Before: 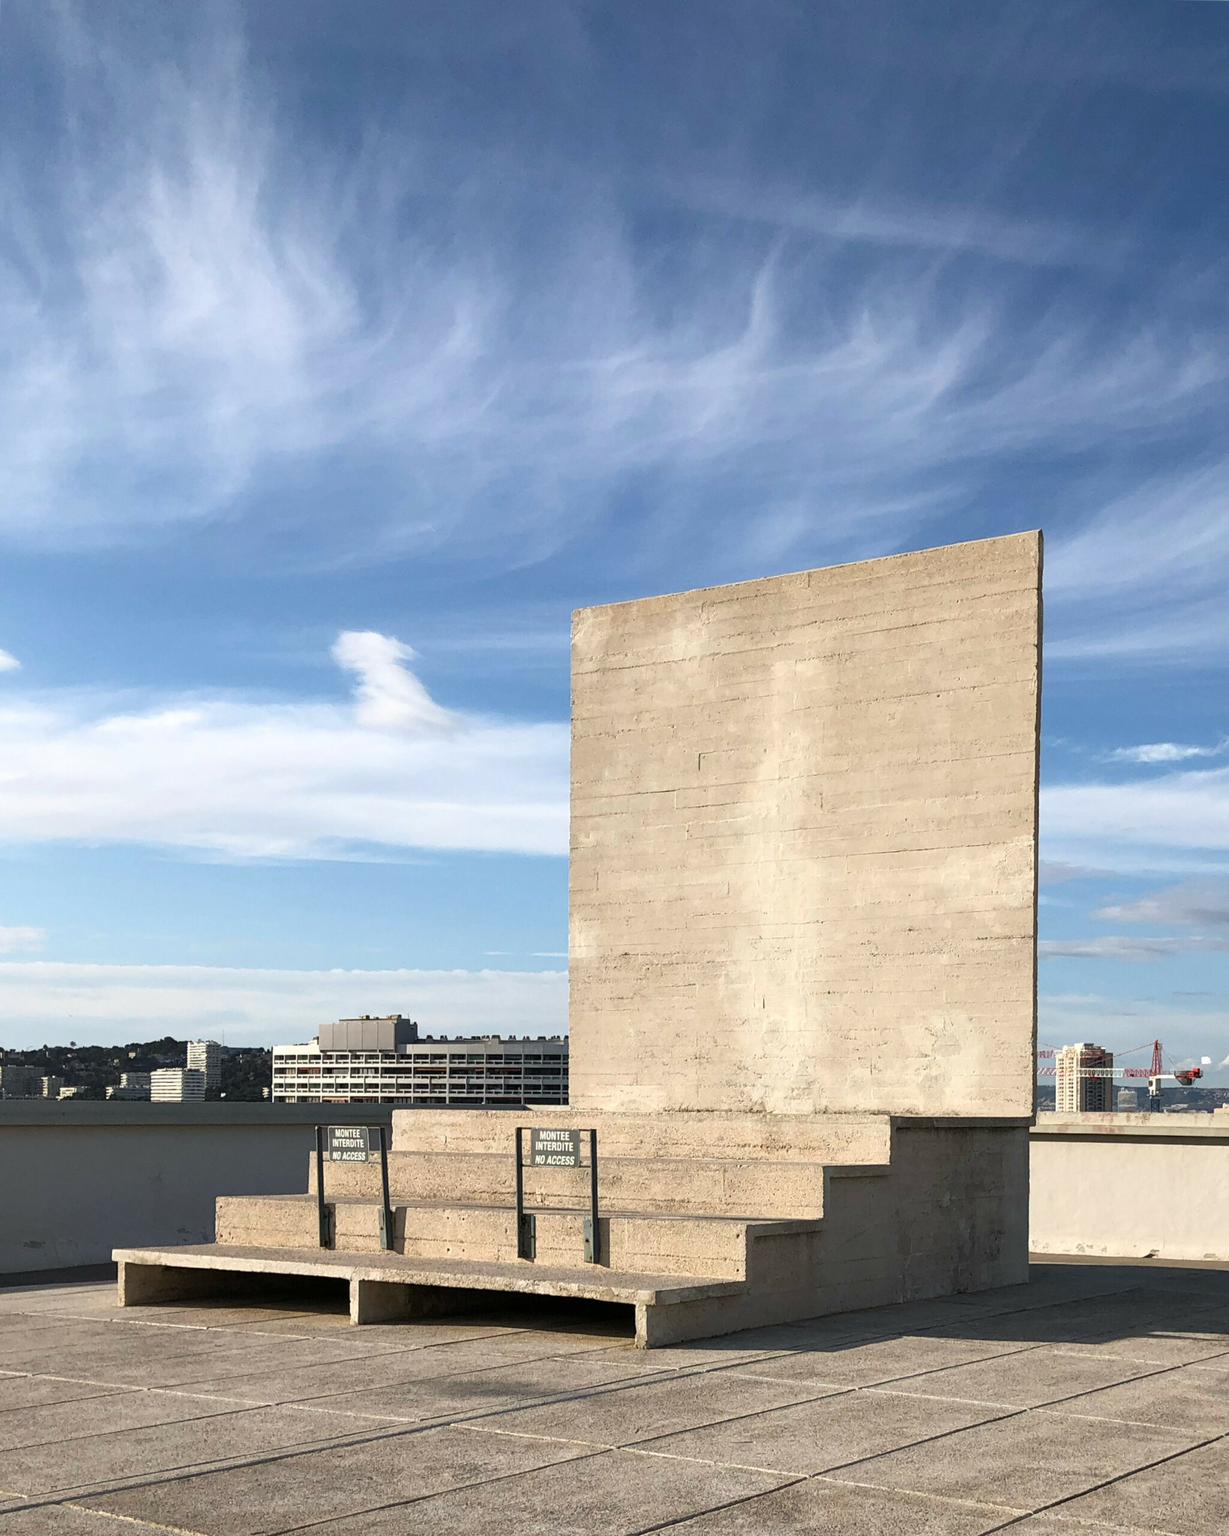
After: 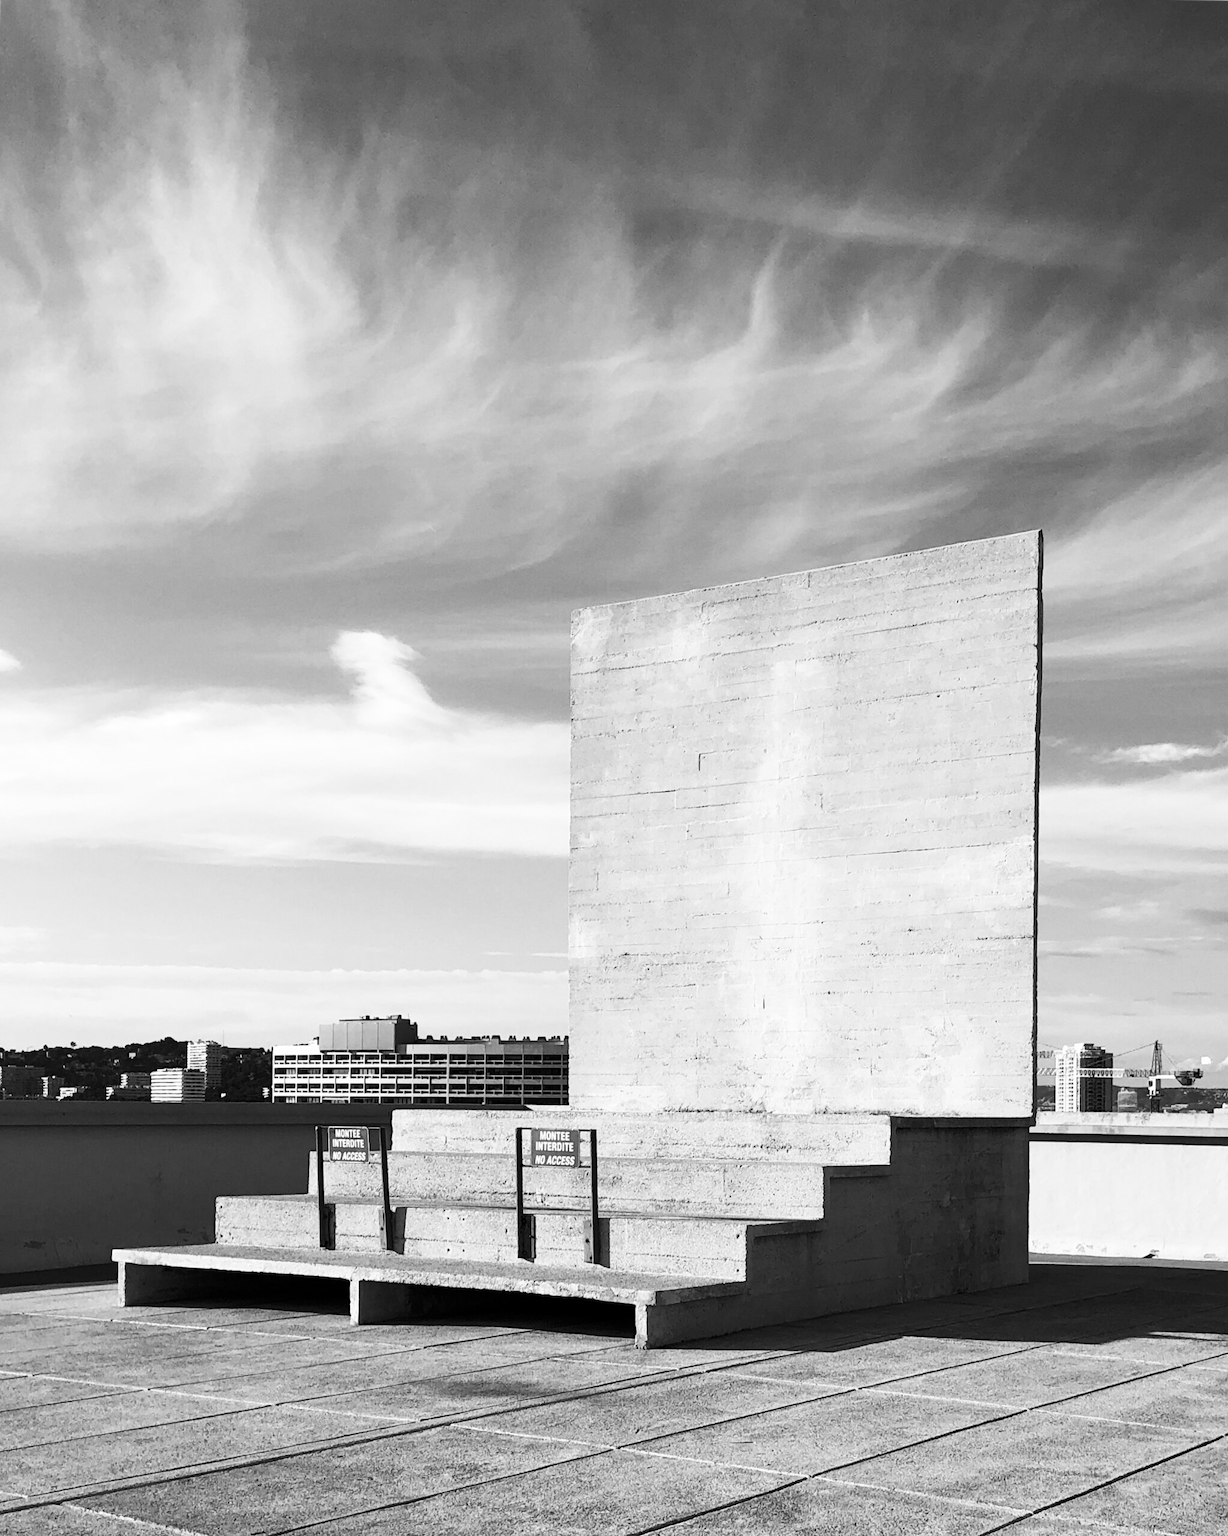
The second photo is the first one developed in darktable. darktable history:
exposure: black level correction 0.001, exposure 0.014 EV, compensate highlight preservation false
contrast brightness saturation: contrast 0.28
monochrome: on, module defaults
